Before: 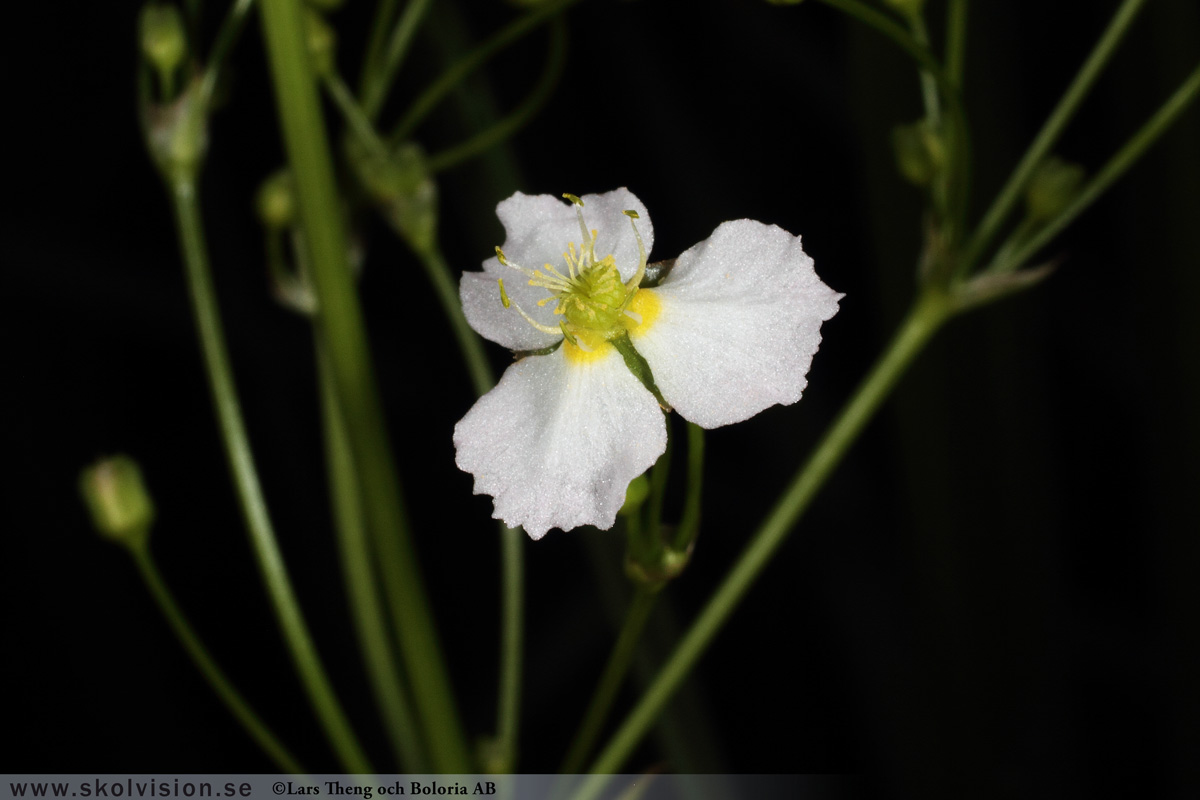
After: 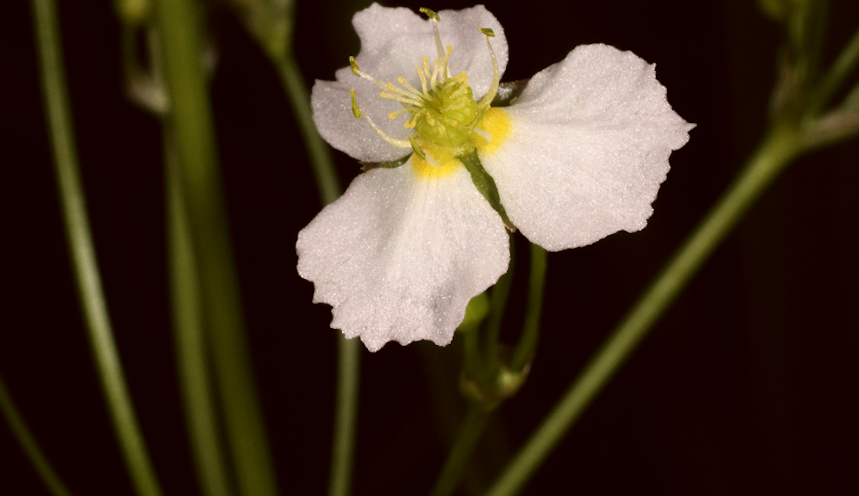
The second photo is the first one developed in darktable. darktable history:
crop and rotate: angle -3.37°, left 9.79%, top 20.73%, right 12.42%, bottom 11.82%
color correction: highlights a* 6.27, highlights b* 8.19, shadows a* 5.94, shadows b* 7.23, saturation 0.9
